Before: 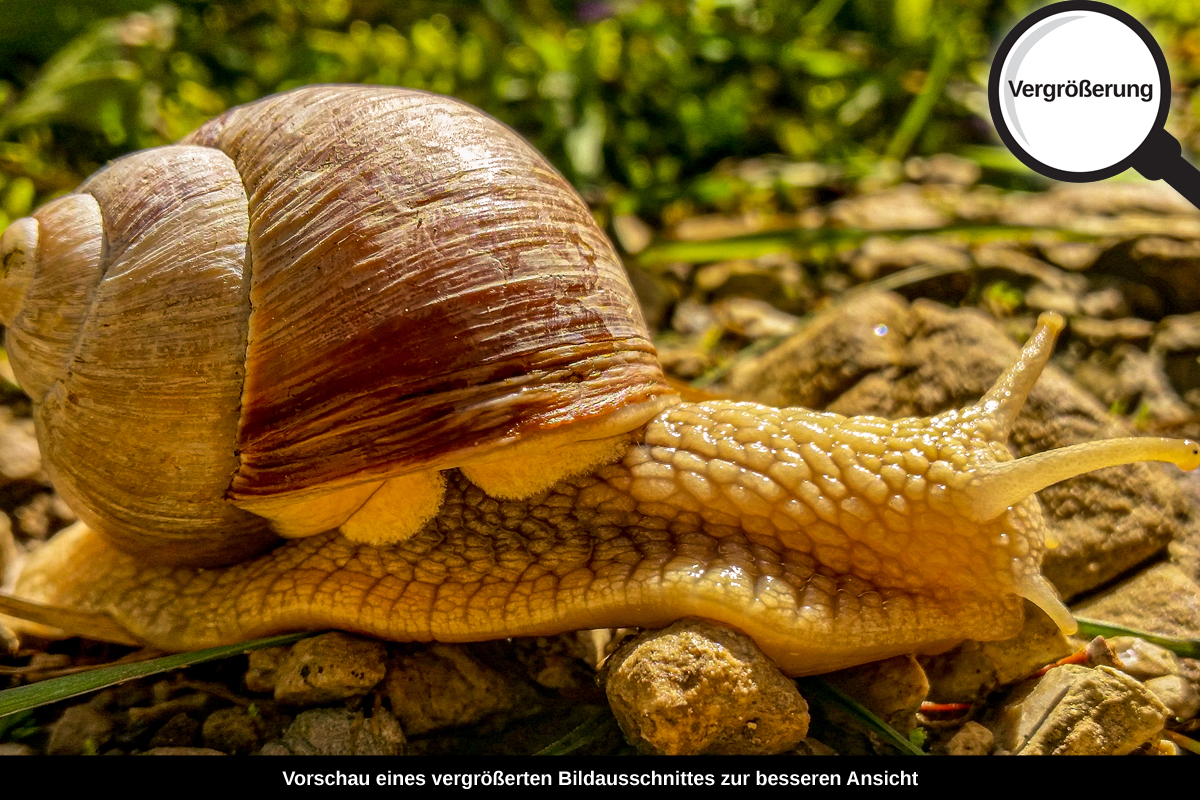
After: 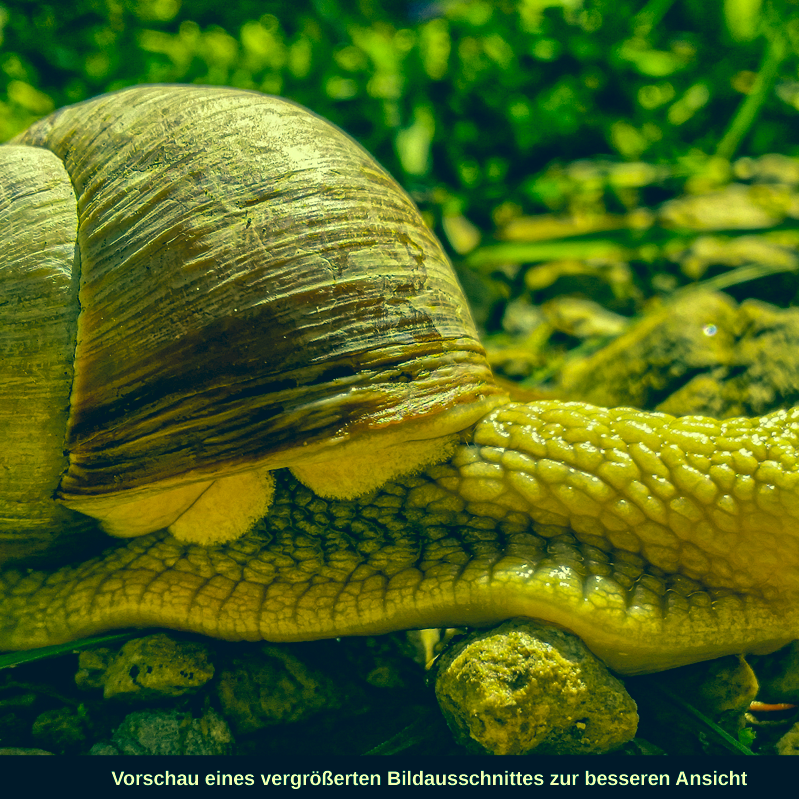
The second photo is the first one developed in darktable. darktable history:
crop and rotate: left 14.292%, right 19.041%
color correction: highlights a* -15.58, highlights b* 40, shadows a* -40, shadows b* -26.18
